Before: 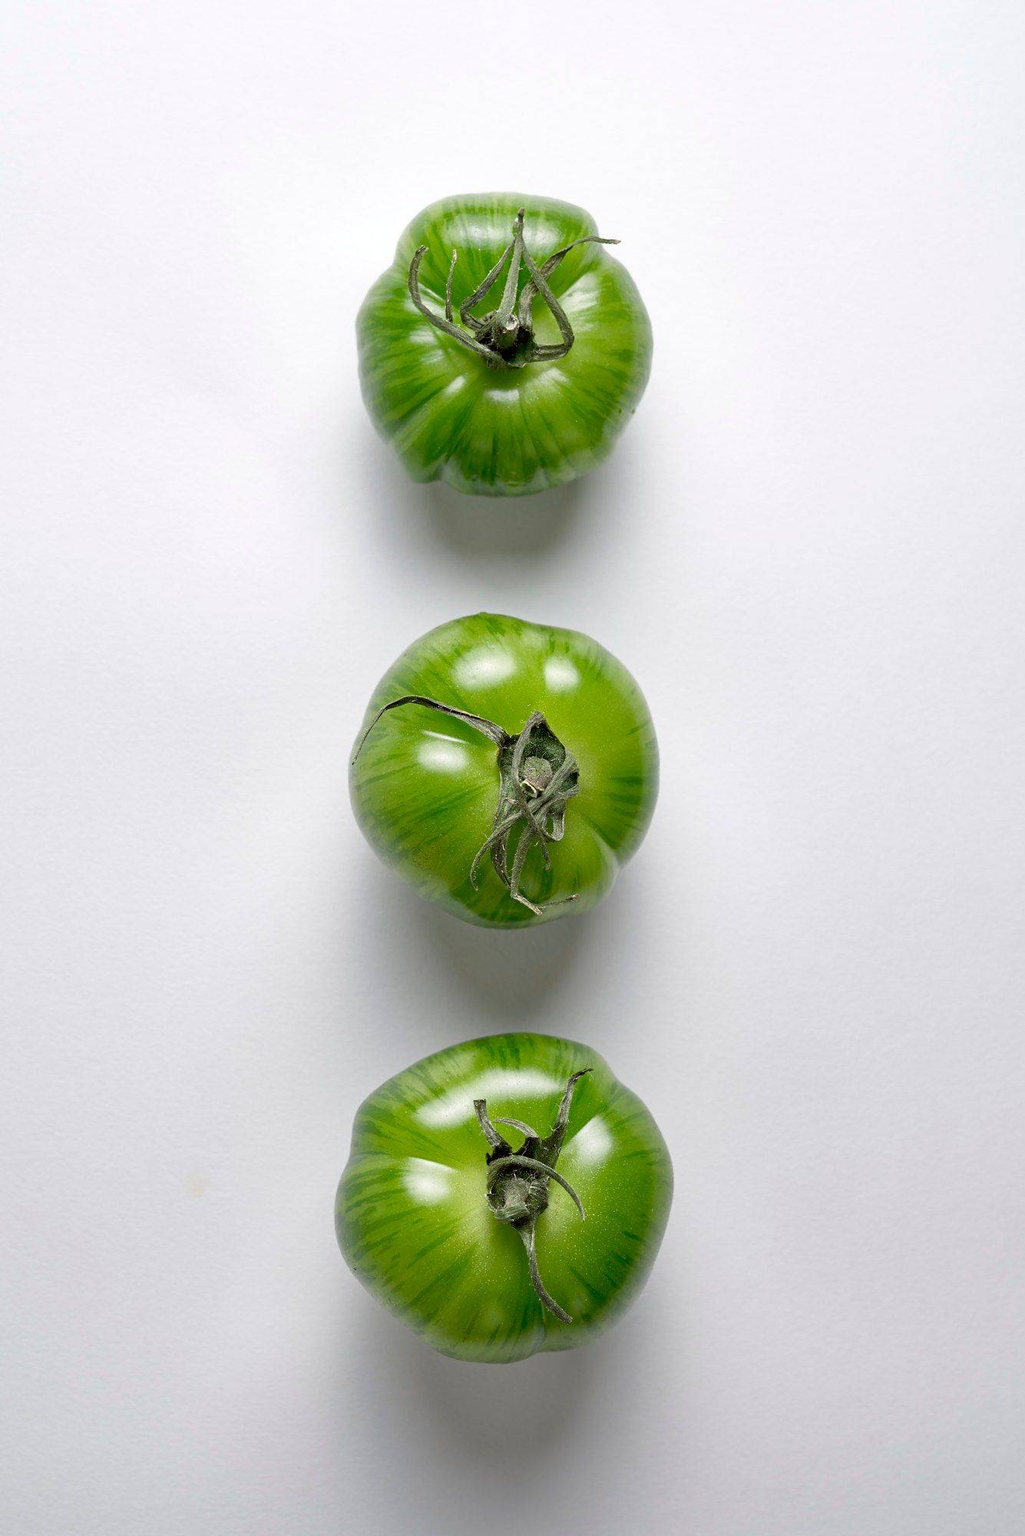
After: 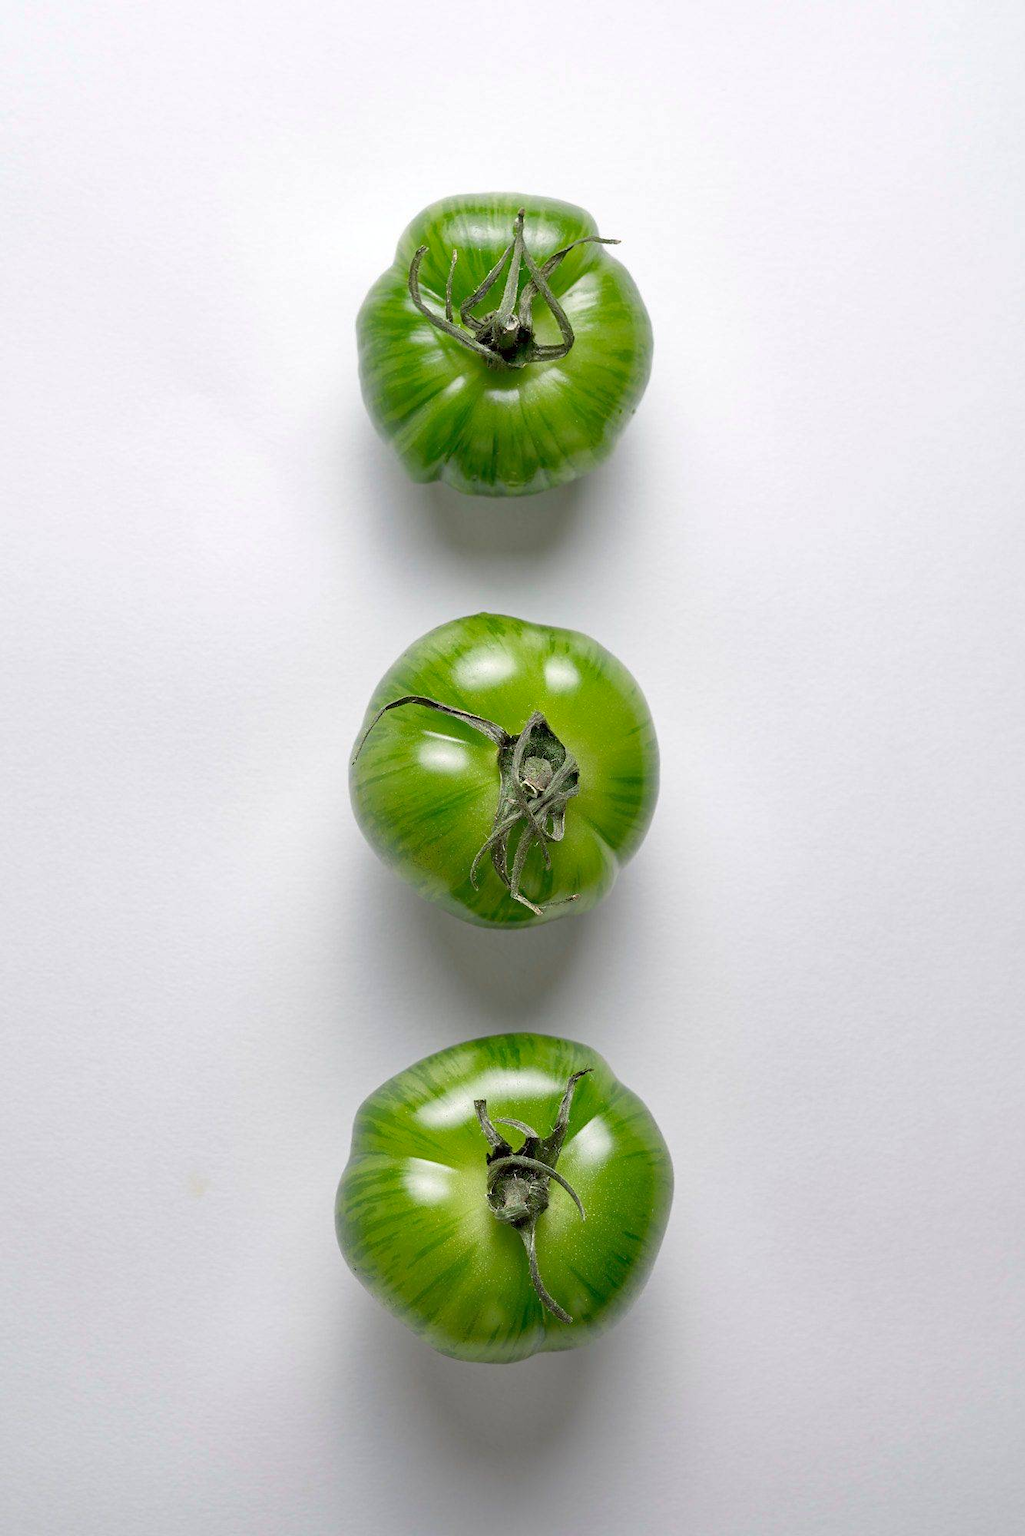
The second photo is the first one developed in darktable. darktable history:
shadows and highlights: radius 125.87, shadows 21.06, highlights -21.43, low approximation 0.01
